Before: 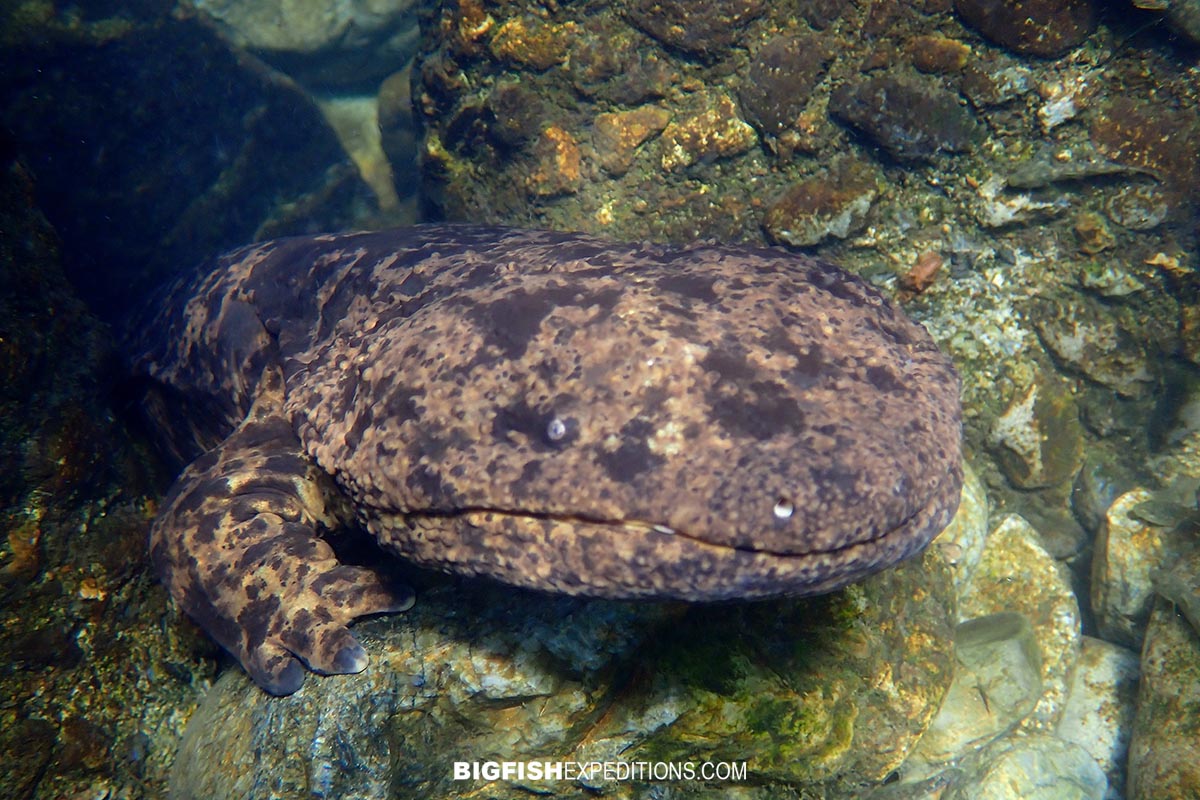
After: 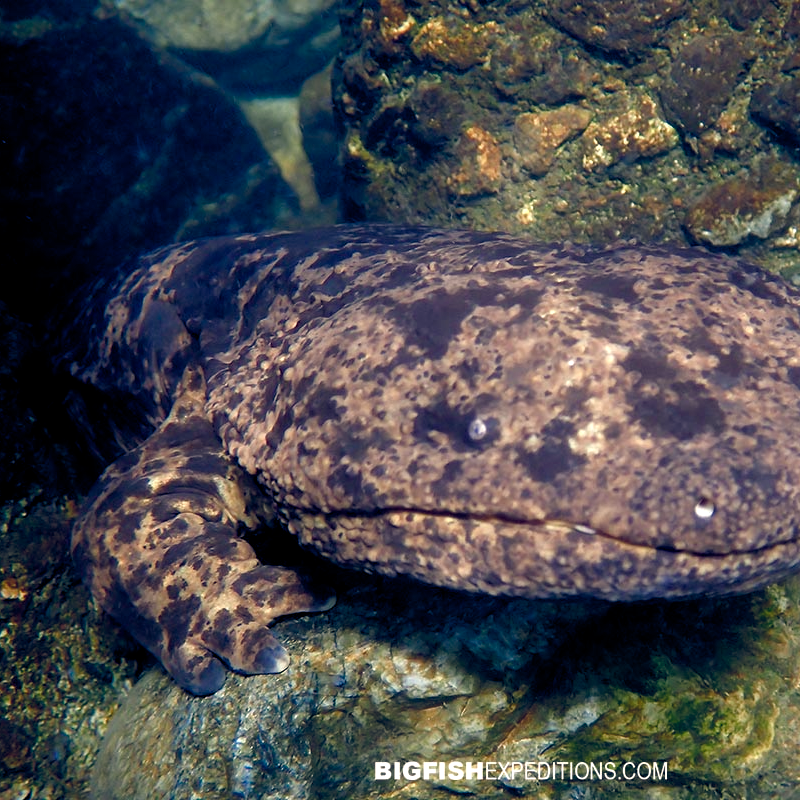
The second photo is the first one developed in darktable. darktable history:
color balance rgb: highlights gain › chroma 2.94%, highlights gain › hue 60.57°, global offset › chroma 0.25%, global offset › hue 256.52°, perceptual saturation grading › global saturation 20%, perceptual saturation grading › highlights -50%, perceptual saturation grading › shadows 30%, contrast 15%
exposure: black level correction 0.002, compensate highlight preservation false
crop and rotate: left 6.617%, right 26.717%
